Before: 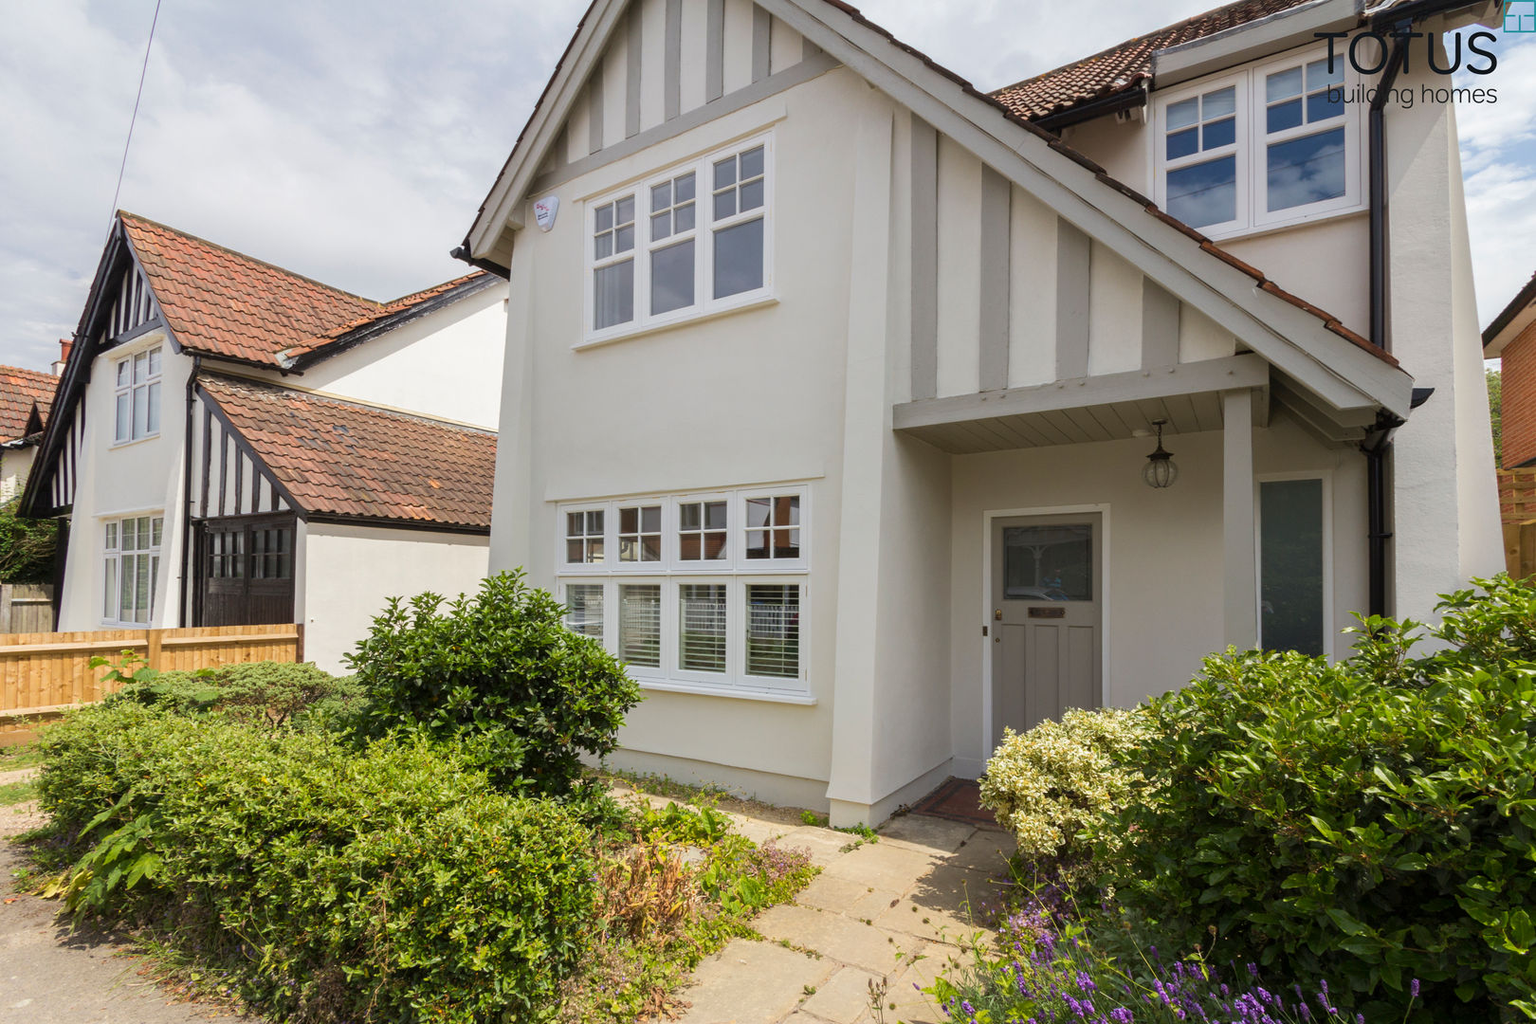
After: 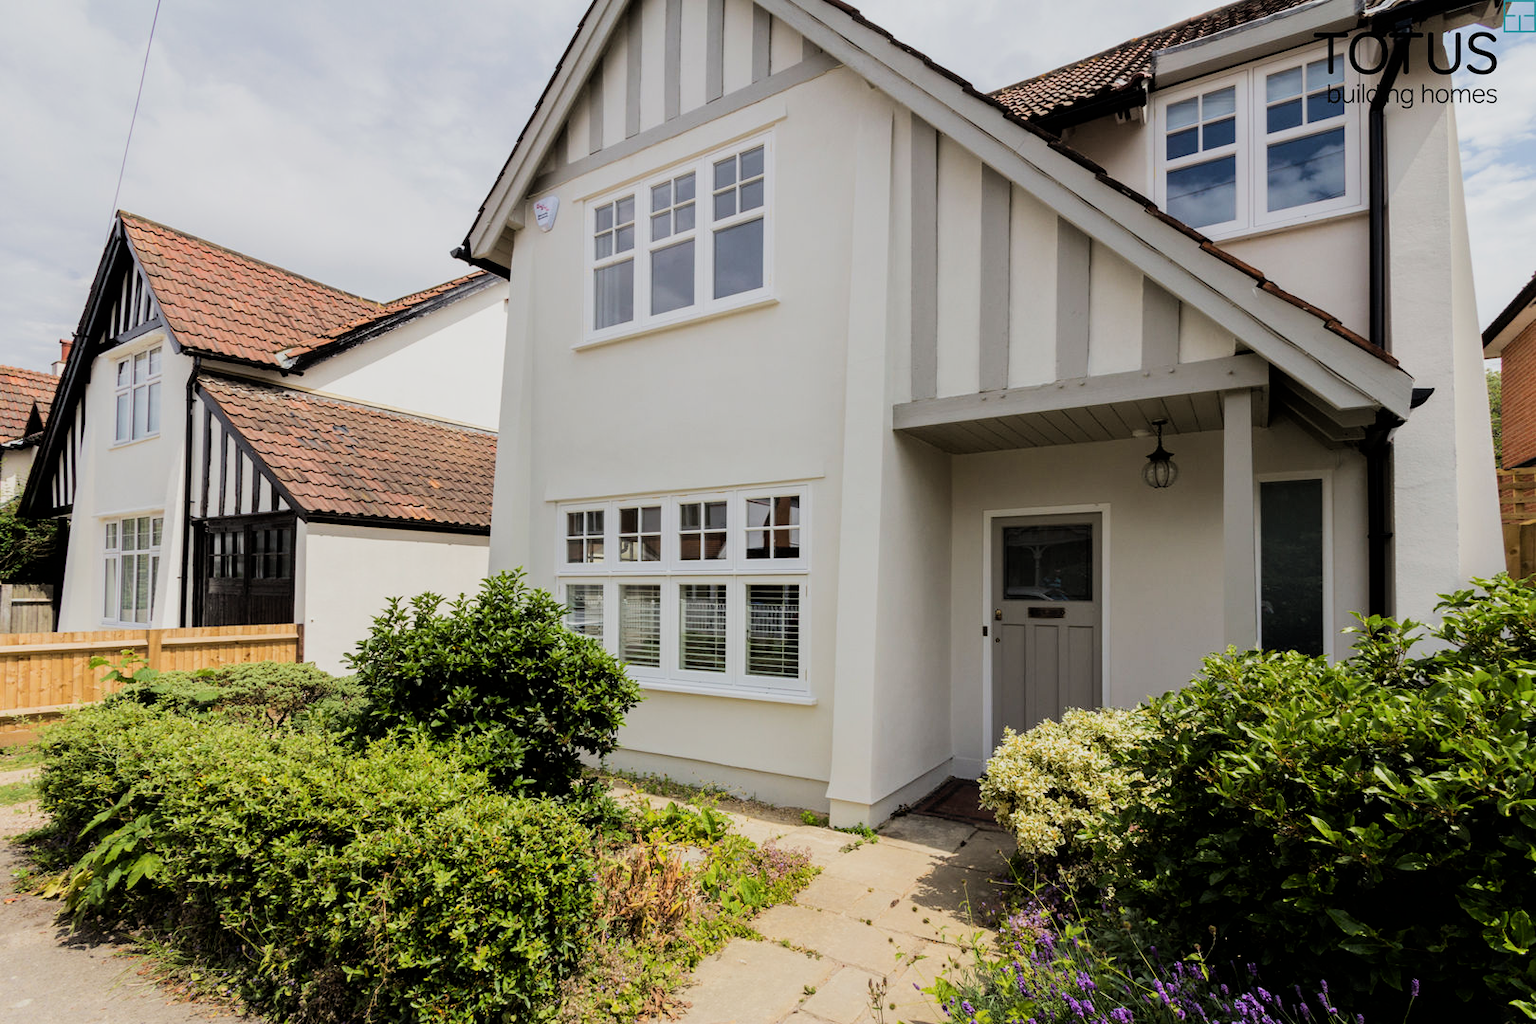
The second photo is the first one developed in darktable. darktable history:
filmic rgb: black relative exposure -5 EV, hardness 2.88, contrast 1.3, highlights saturation mix -10%
